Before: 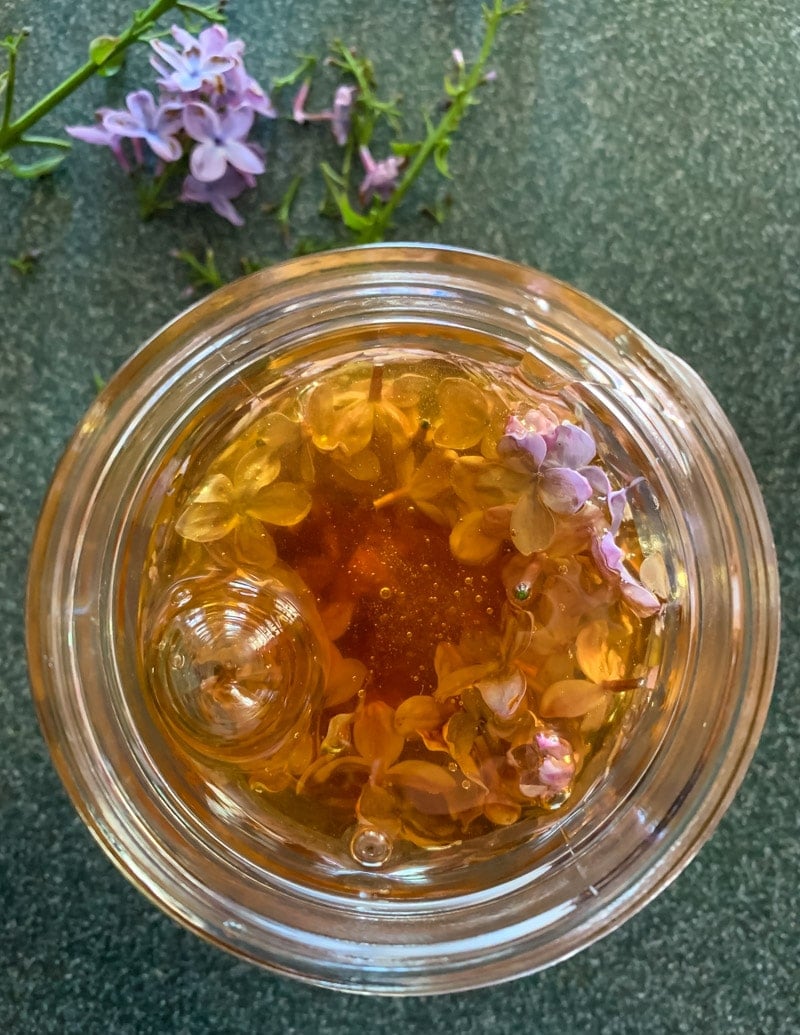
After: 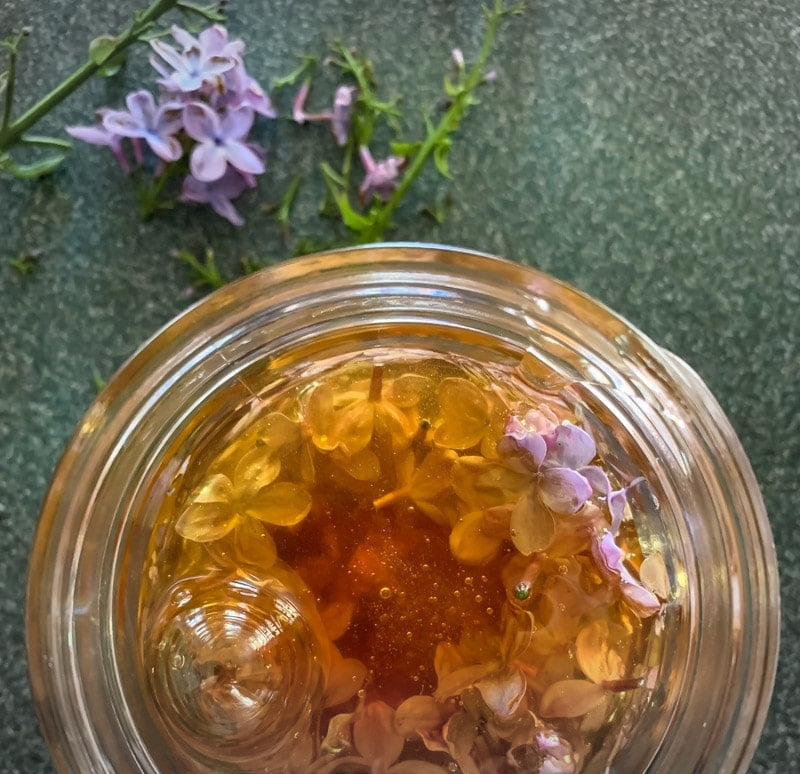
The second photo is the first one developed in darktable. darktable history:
vignetting: fall-off start 100%, brightness -0.282, width/height ratio 1.31
crop: bottom 24.967%
white balance: emerald 1
